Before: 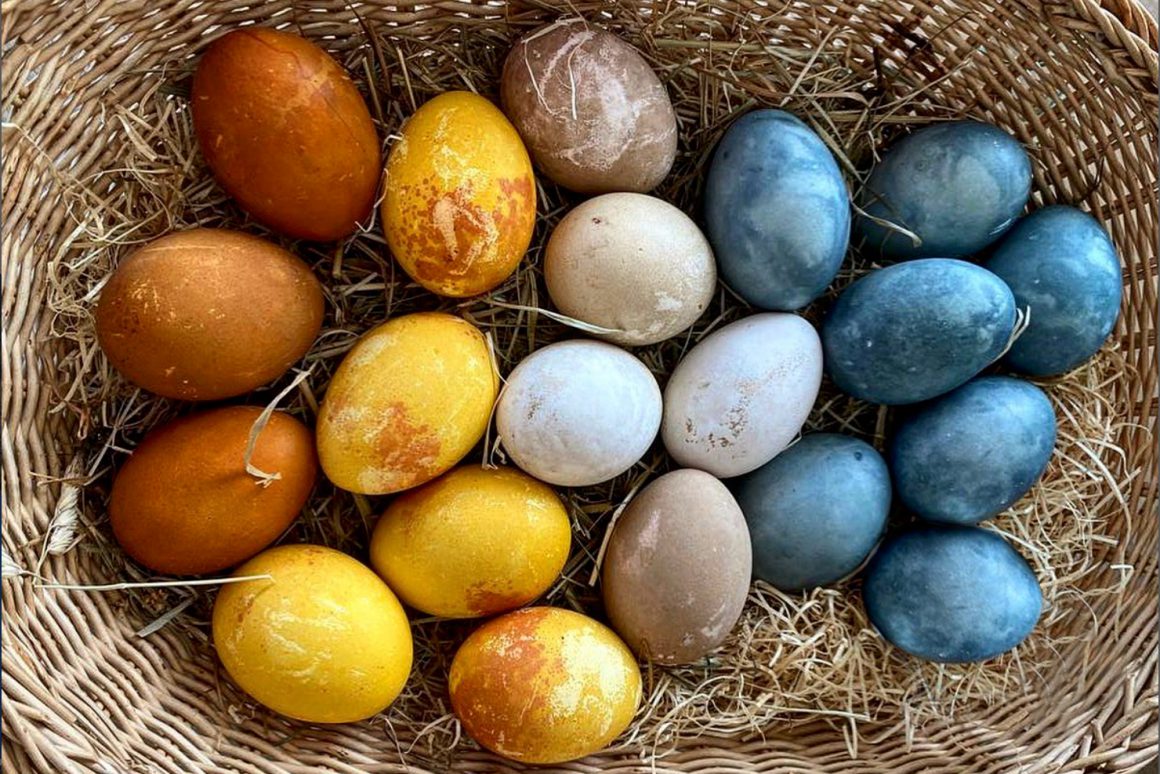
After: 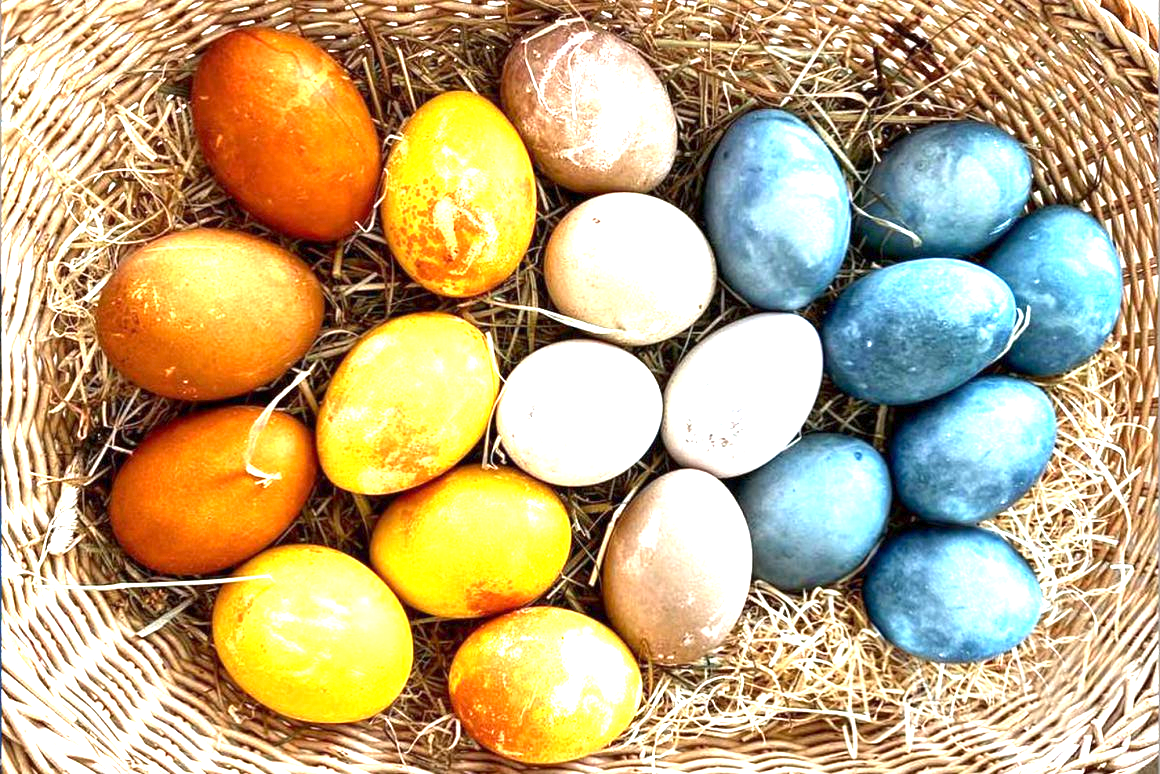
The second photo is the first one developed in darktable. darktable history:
exposure: exposure 2.005 EV, compensate exposure bias true, compensate highlight preservation false
